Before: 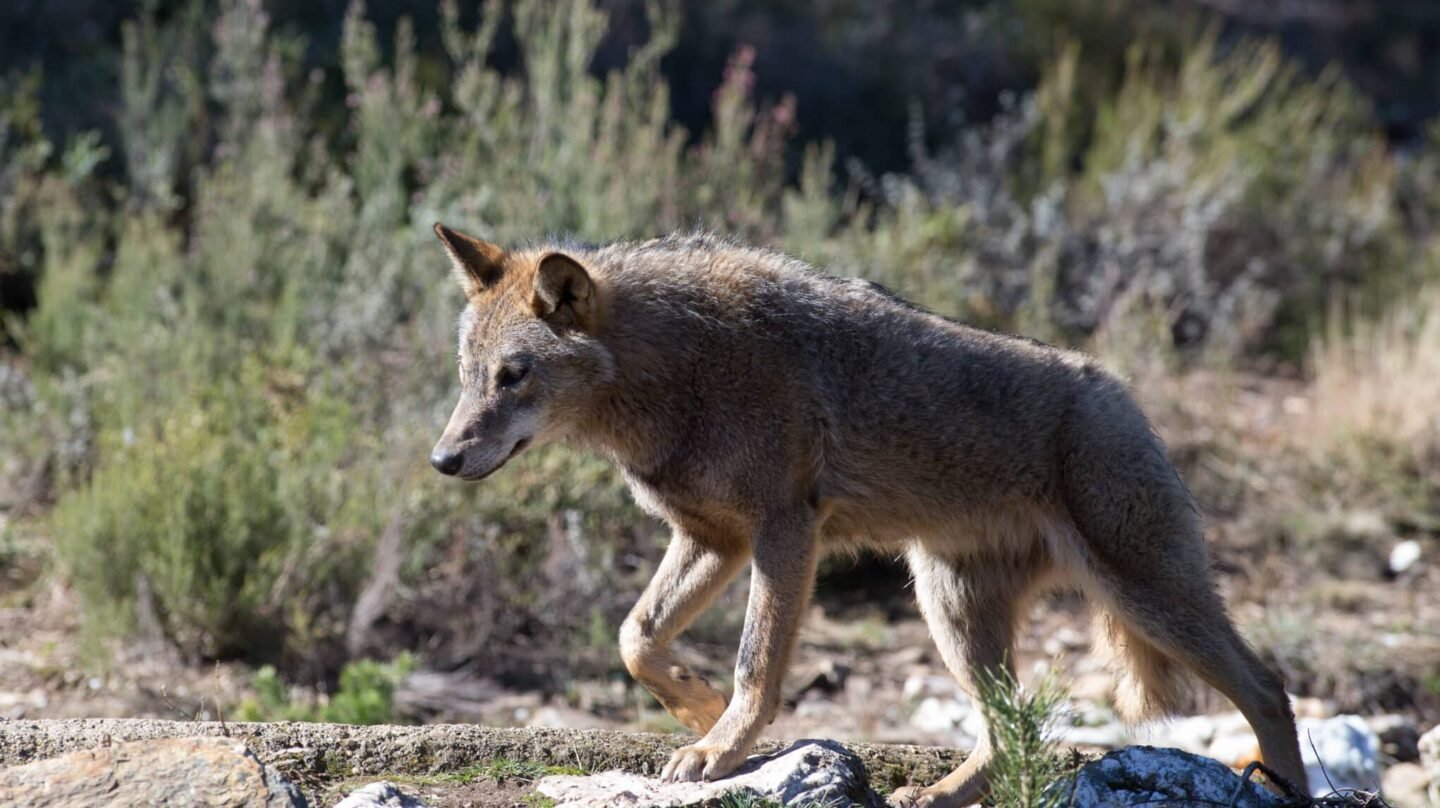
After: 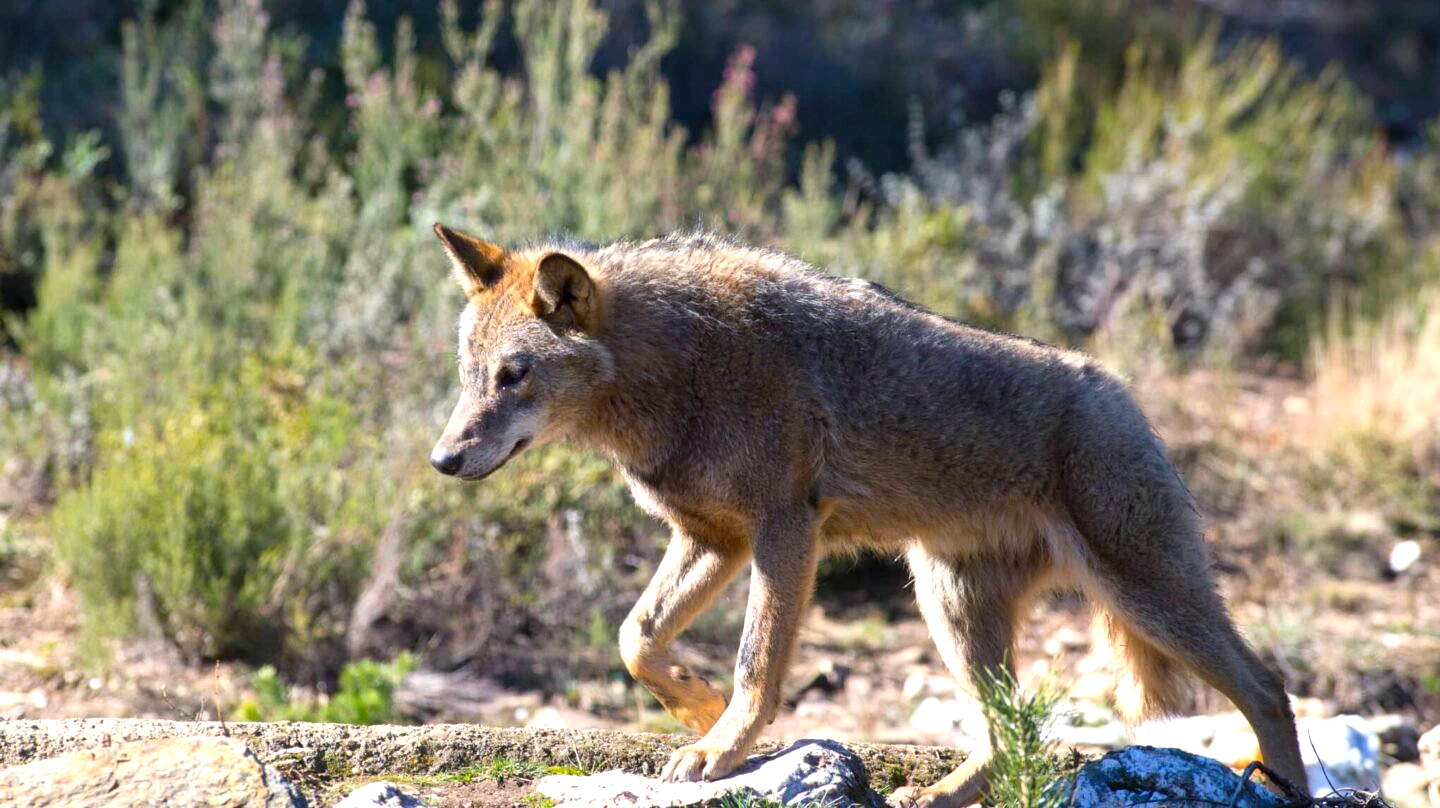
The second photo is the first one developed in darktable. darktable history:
color balance rgb: shadows lift › chroma 1.004%, shadows lift › hue 241.02°, highlights gain › chroma 1.008%, highlights gain › hue 68.61°, linear chroma grading › global chroma 7.656%, perceptual saturation grading › global saturation 31.014%
exposure: black level correction 0, exposure 0.695 EV, compensate highlight preservation false
